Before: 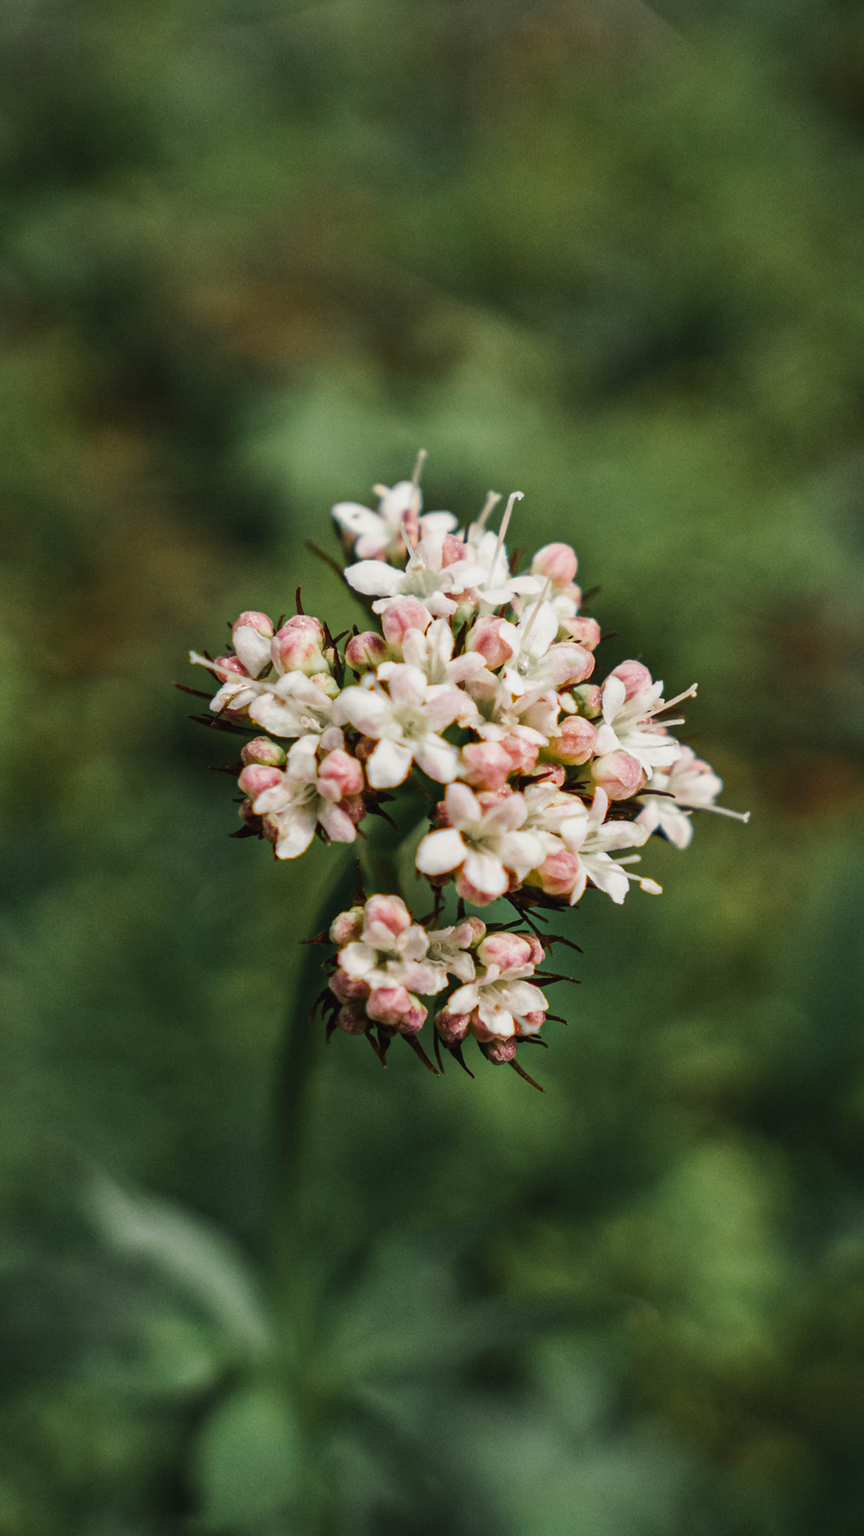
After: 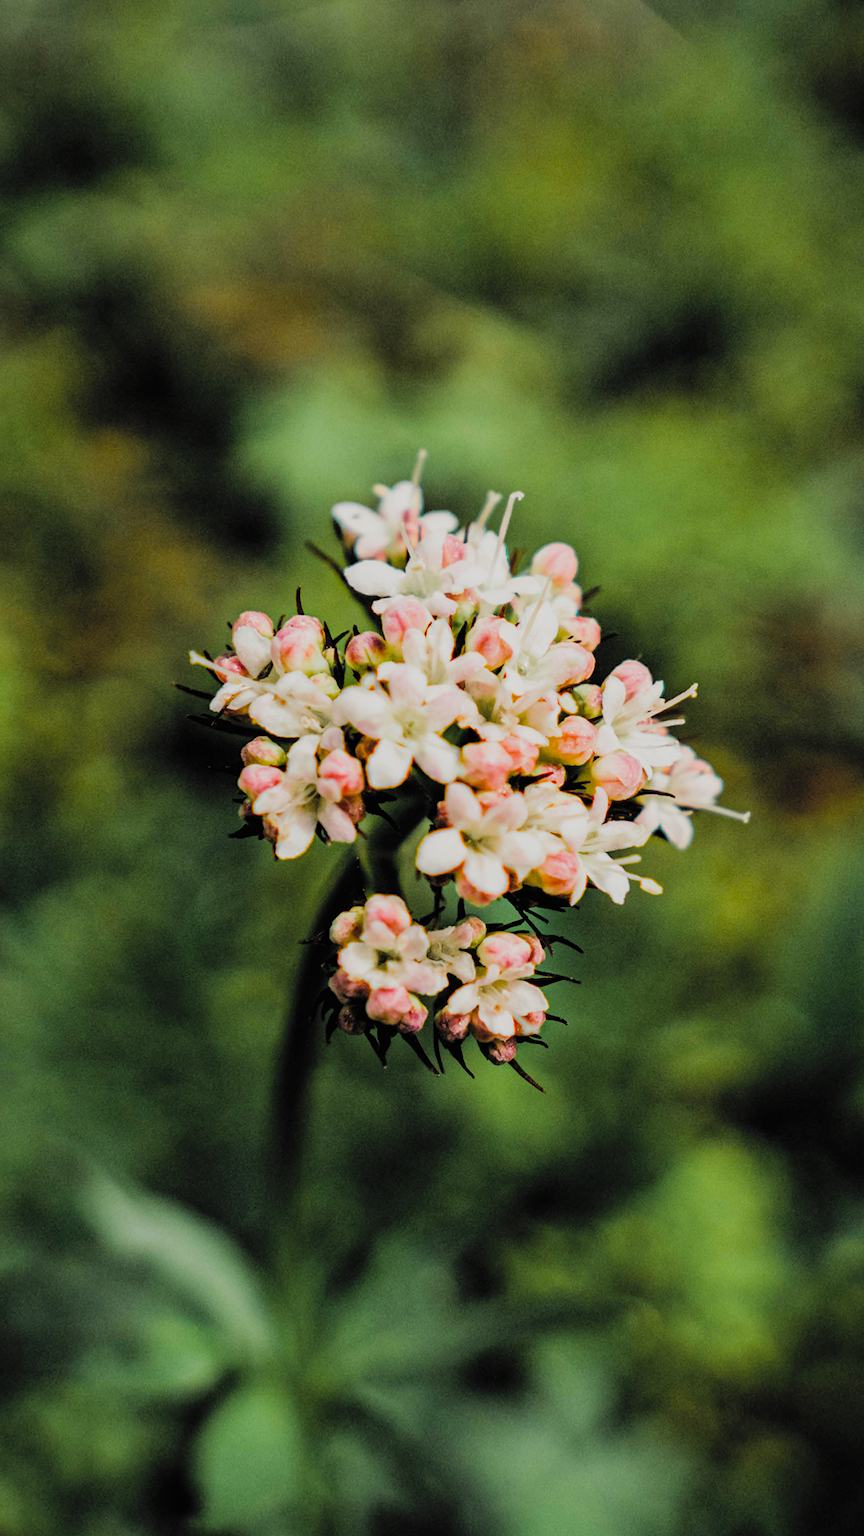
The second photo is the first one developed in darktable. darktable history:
filmic rgb: black relative exposure -4.4 EV, white relative exposure 5 EV, threshold 3 EV, hardness 2.23, latitude 40.06%, contrast 1.15, highlights saturation mix 10%, shadows ↔ highlights balance 1.04%, preserve chrominance RGB euclidean norm (legacy), color science v4 (2020), enable highlight reconstruction true
contrast brightness saturation: contrast 0.14, brightness 0.21
